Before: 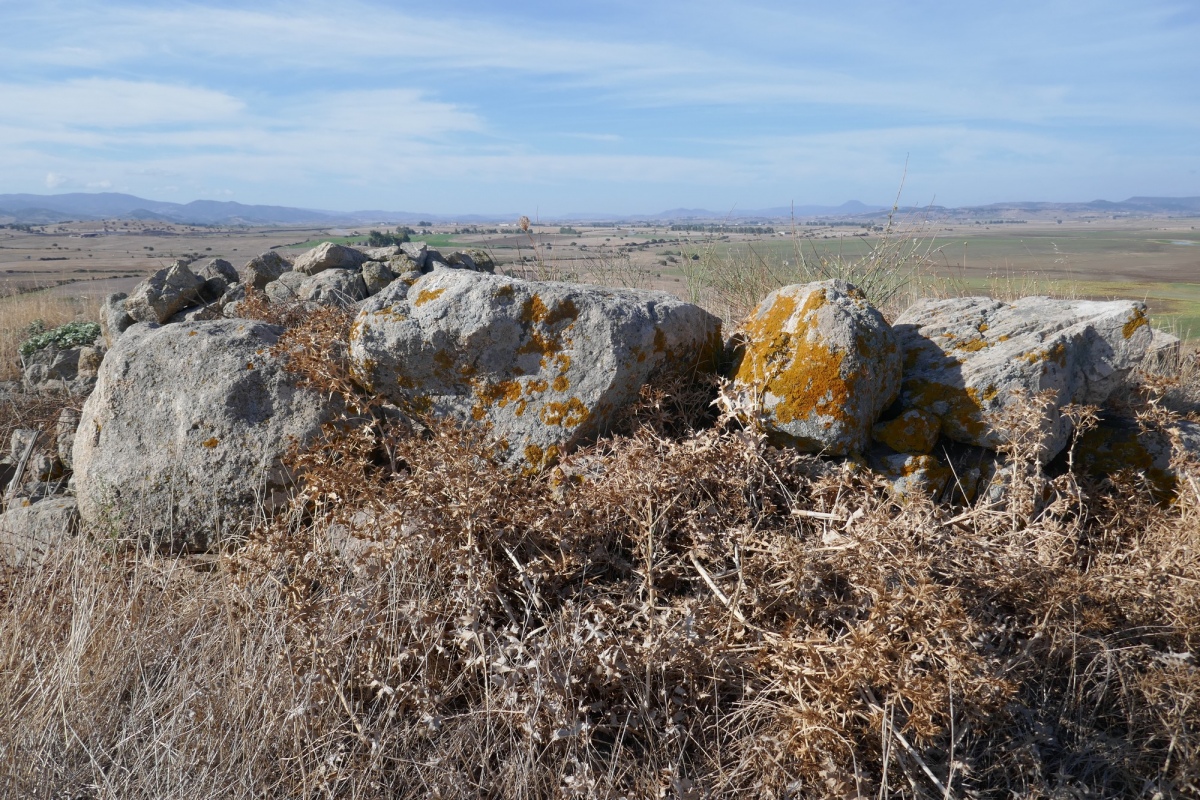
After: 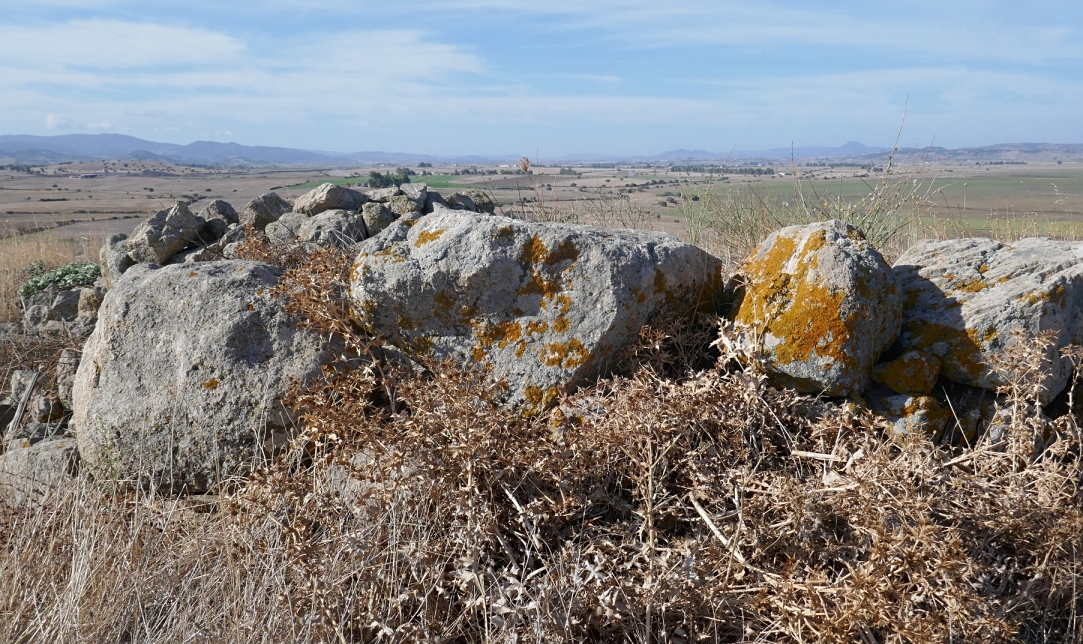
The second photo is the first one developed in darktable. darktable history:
crop: top 7.433%, right 9.707%, bottom 12.065%
sharpen: amount 0.213
